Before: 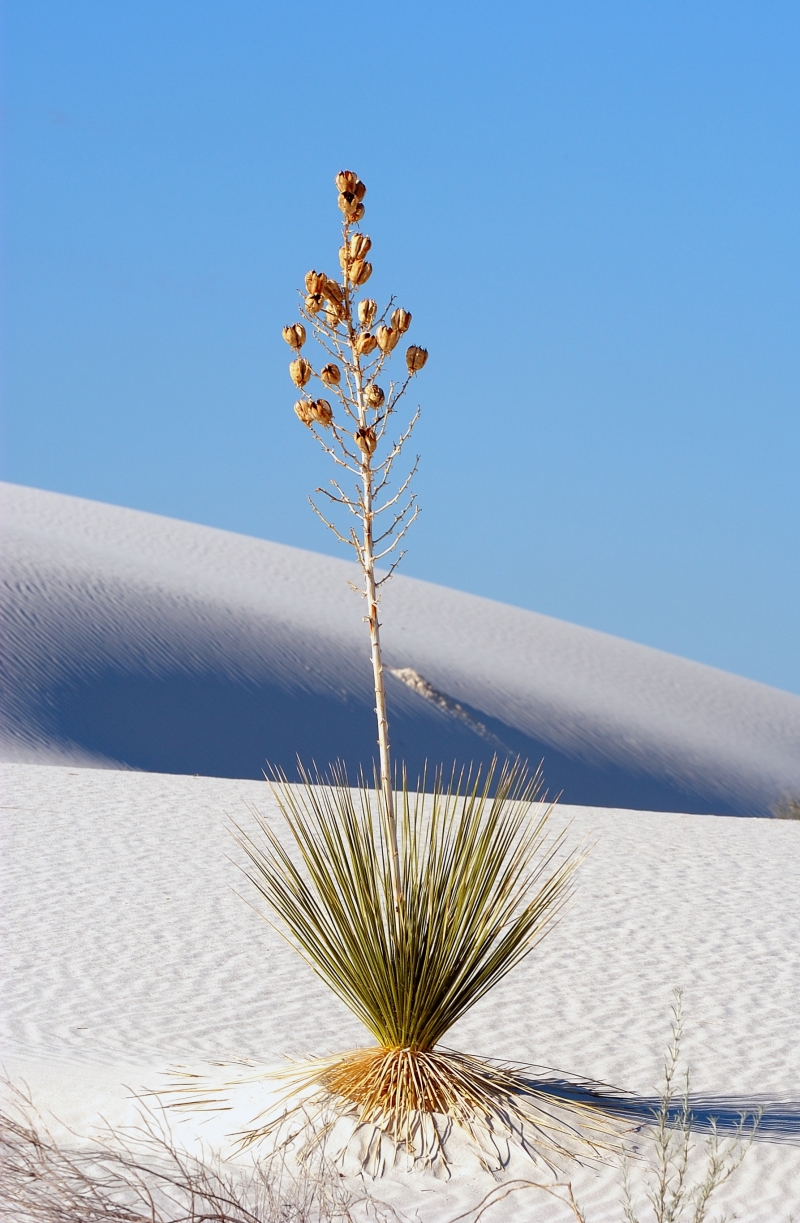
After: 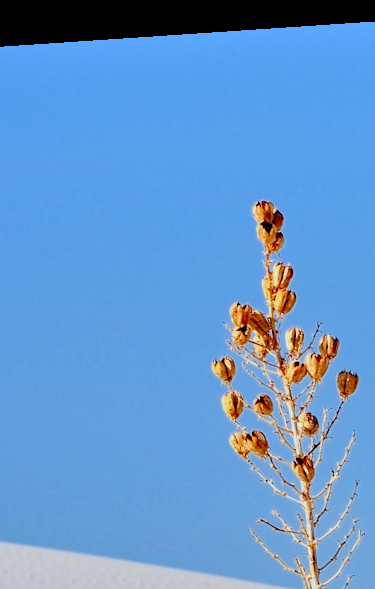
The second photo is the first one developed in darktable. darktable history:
shadows and highlights: soften with gaussian
filmic rgb: black relative exposure -7.15 EV, white relative exposure 5.36 EV, hardness 3.02, color science v6 (2022)
exposure: black level correction 0, exposure 0.877 EV, compensate exposure bias true, compensate highlight preservation false
rgb levels: mode RGB, independent channels, levels [[0, 0.5, 1], [0, 0.521, 1], [0, 0.536, 1]]
rotate and perspective: rotation -4.2°, shear 0.006, automatic cropping off
haze removal: adaptive false
crop and rotate: left 10.817%, top 0.062%, right 47.194%, bottom 53.626%
